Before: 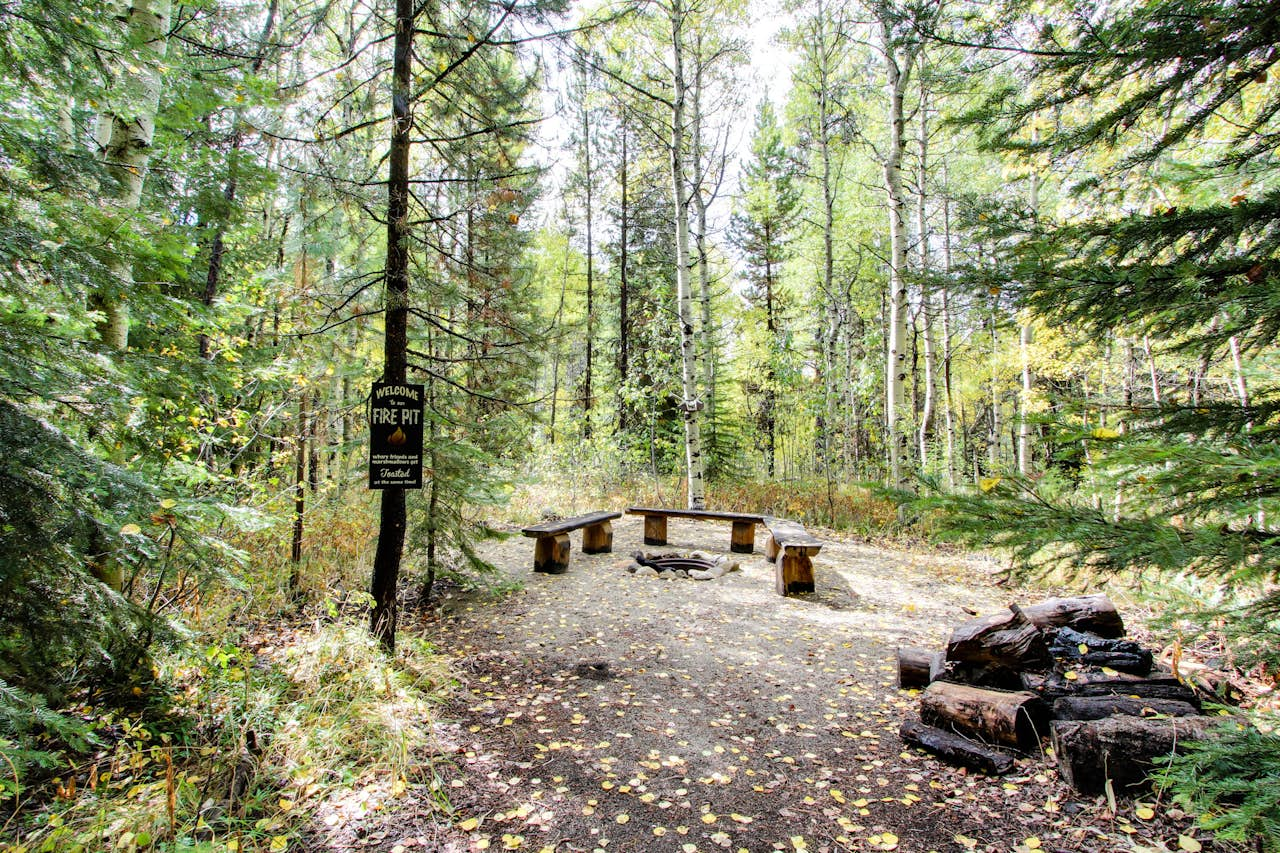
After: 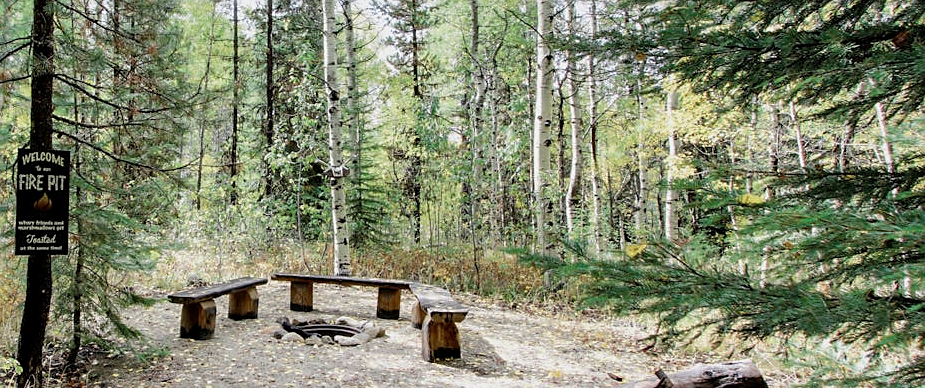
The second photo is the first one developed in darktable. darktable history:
color zones: curves: ch0 [(0, 0.5) (0.125, 0.4) (0.25, 0.5) (0.375, 0.4) (0.5, 0.4) (0.625, 0.6) (0.75, 0.6) (0.875, 0.5)]; ch1 [(0, 0.35) (0.125, 0.45) (0.25, 0.35) (0.375, 0.35) (0.5, 0.35) (0.625, 0.35) (0.75, 0.45) (0.875, 0.35)]; ch2 [(0, 0.6) (0.125, 0.5) (0.25, 0.5) (0.375, 0.6) (0.5, 0.6) (0.625, 0.5) (0.75, 0.5) (0.875, 0.5)]
crop and rotate: left 27.72%, top 27.48%, bottom 26.96%
sharpen: radius 1.819, amount 0.397, threshold 1.614
exposure: black level correction 0.001, exposure -0.199 EV, compensate exposure bias true, compensate highlight preservation false
